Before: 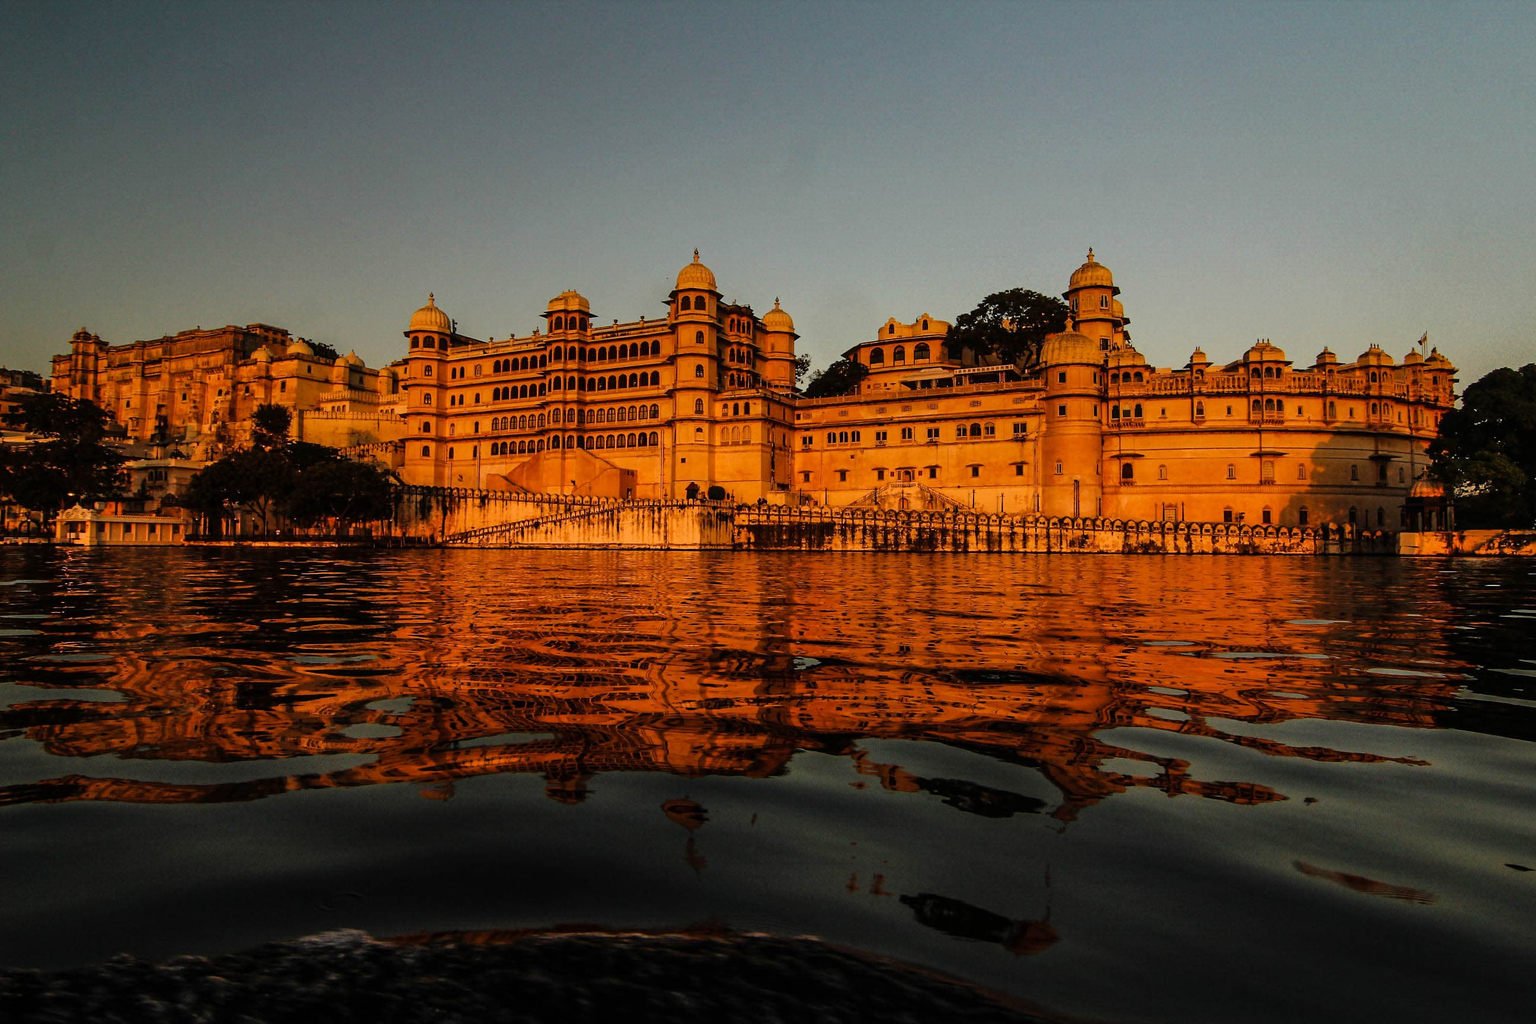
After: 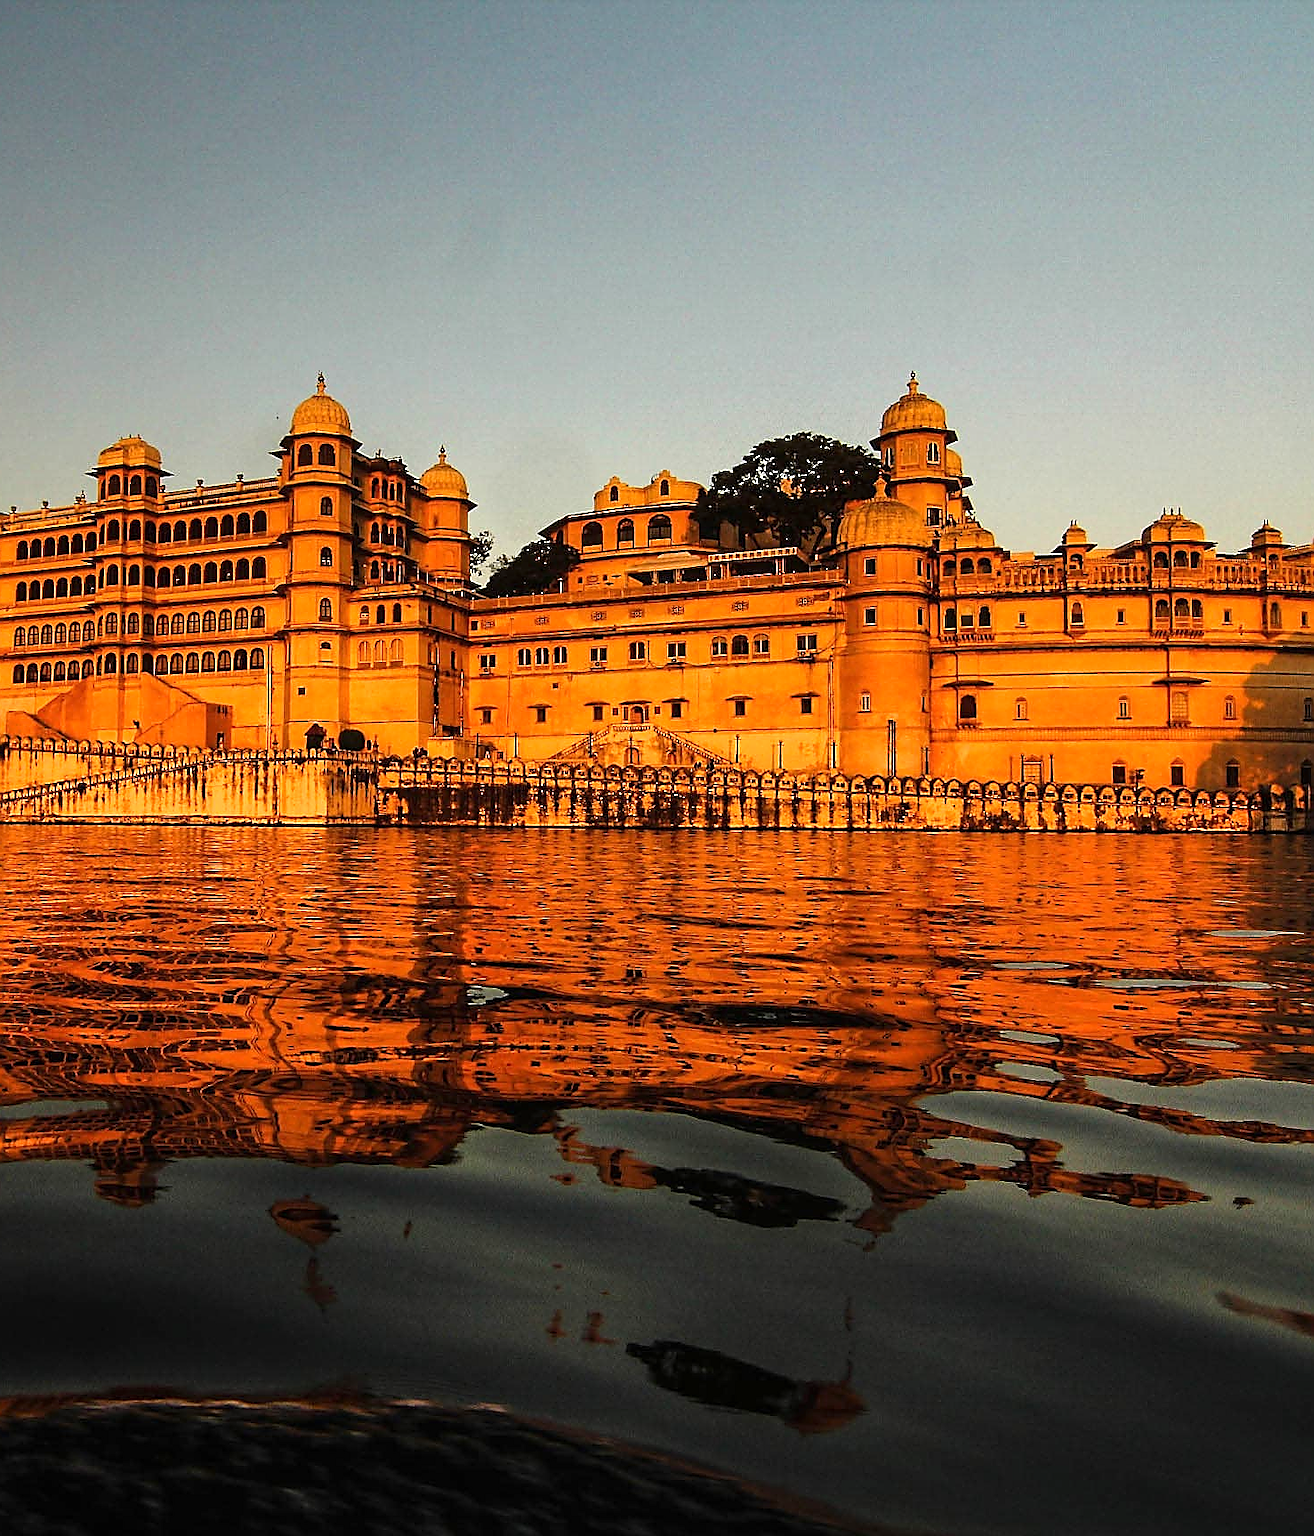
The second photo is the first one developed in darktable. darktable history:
exposure: black level correction 0, exposure 0.693 EV, compensate highlight preservation false
sharpen: radius 1.362, amount 1.247, threshold 0.816
crop: left 31.435%, top 0.016%, right 11.518%
